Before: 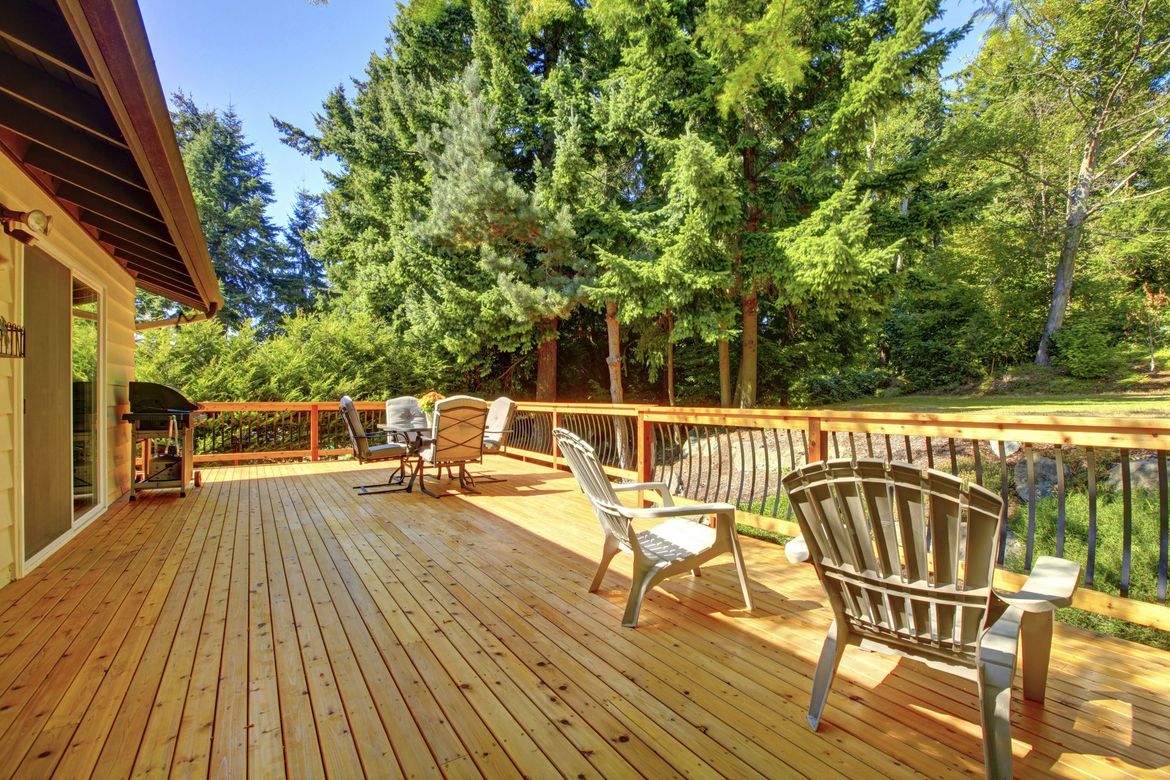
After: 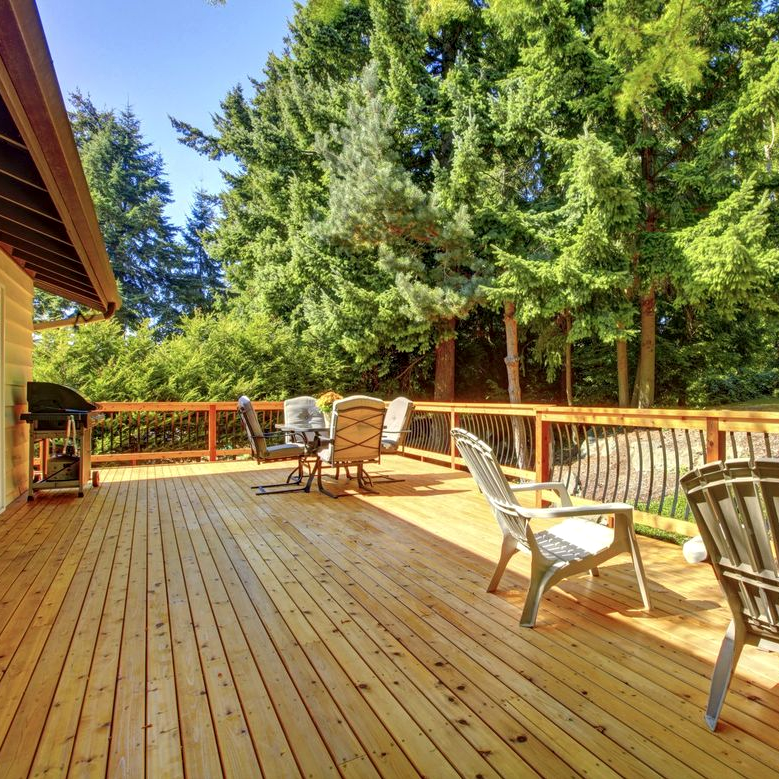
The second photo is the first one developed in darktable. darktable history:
crop and rotate: left 8.786%, right 24.548%
local contrast: highlights 100%, shadows 100%, detail 120%, midtone range 0.2
